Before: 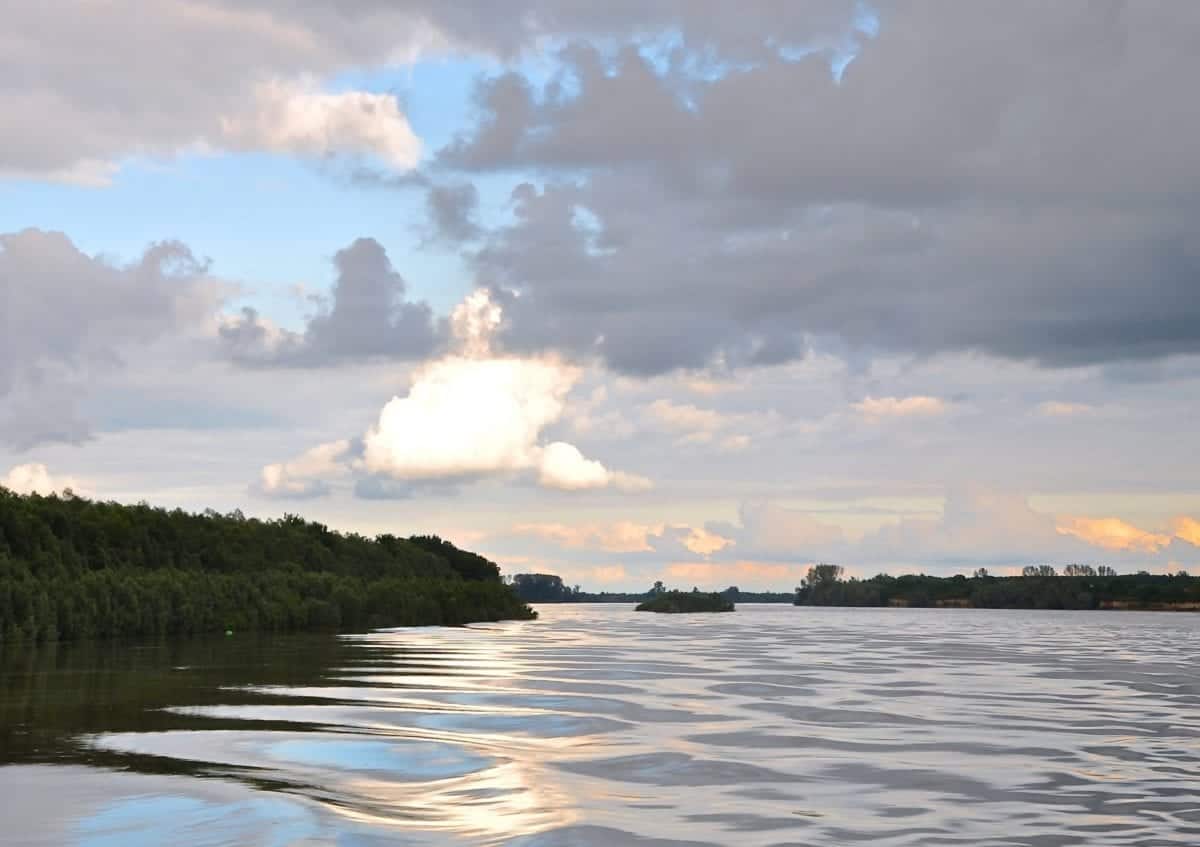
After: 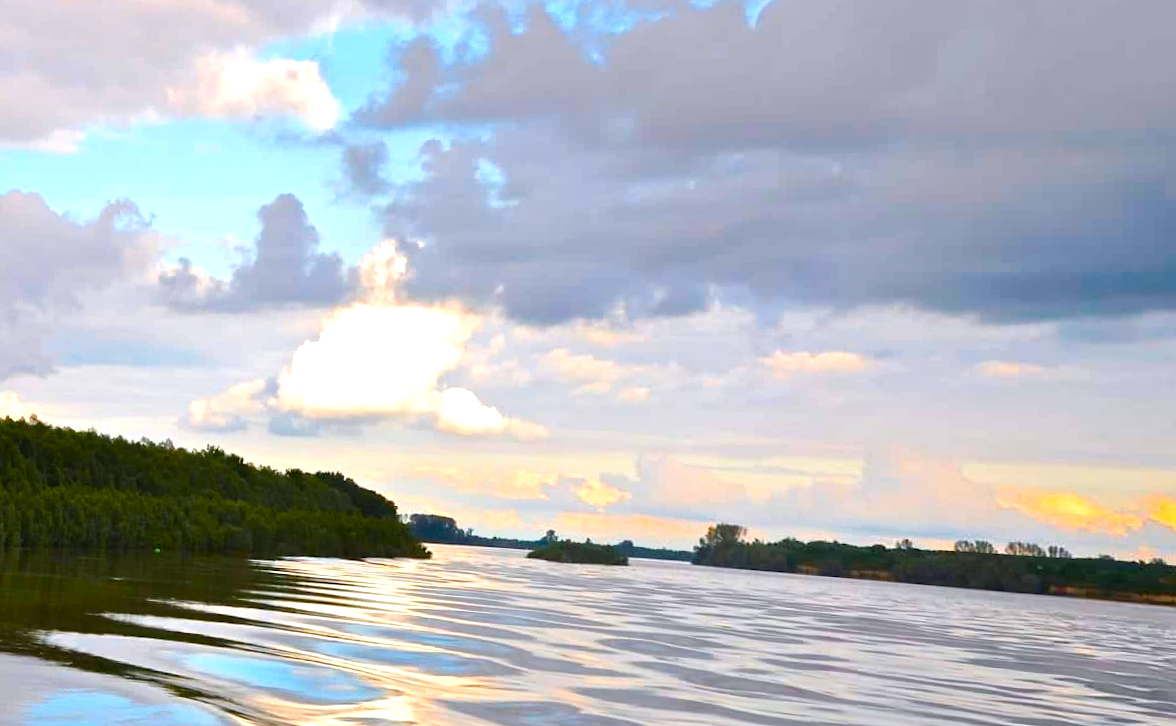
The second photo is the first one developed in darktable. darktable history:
rotate and perspective: rotation 1.69°, lens shift (vertical) -0.023, lens shift (horizontal) -0.291, crop left 0.025, crop right 0.988, crop top 0.092, crop bottom 0.842
color balance rgb: linear chroma grading › shadows 10%, linear chroma grading › highlights 10%, linear chroma grading › global chroma 15%, linear chroma grading › mid-tones 15%, perceptual saturation grading › global saturation 40%, perceptual saturation grading › highlights -25%, perceptual saturation grading › mid-tones 35%, perceptual saturation grading › shadows 35%, perceptual brilliance grading › global brilliance 11.29%, global vibrance 11.29%
tone equalizer: on, module defaults
